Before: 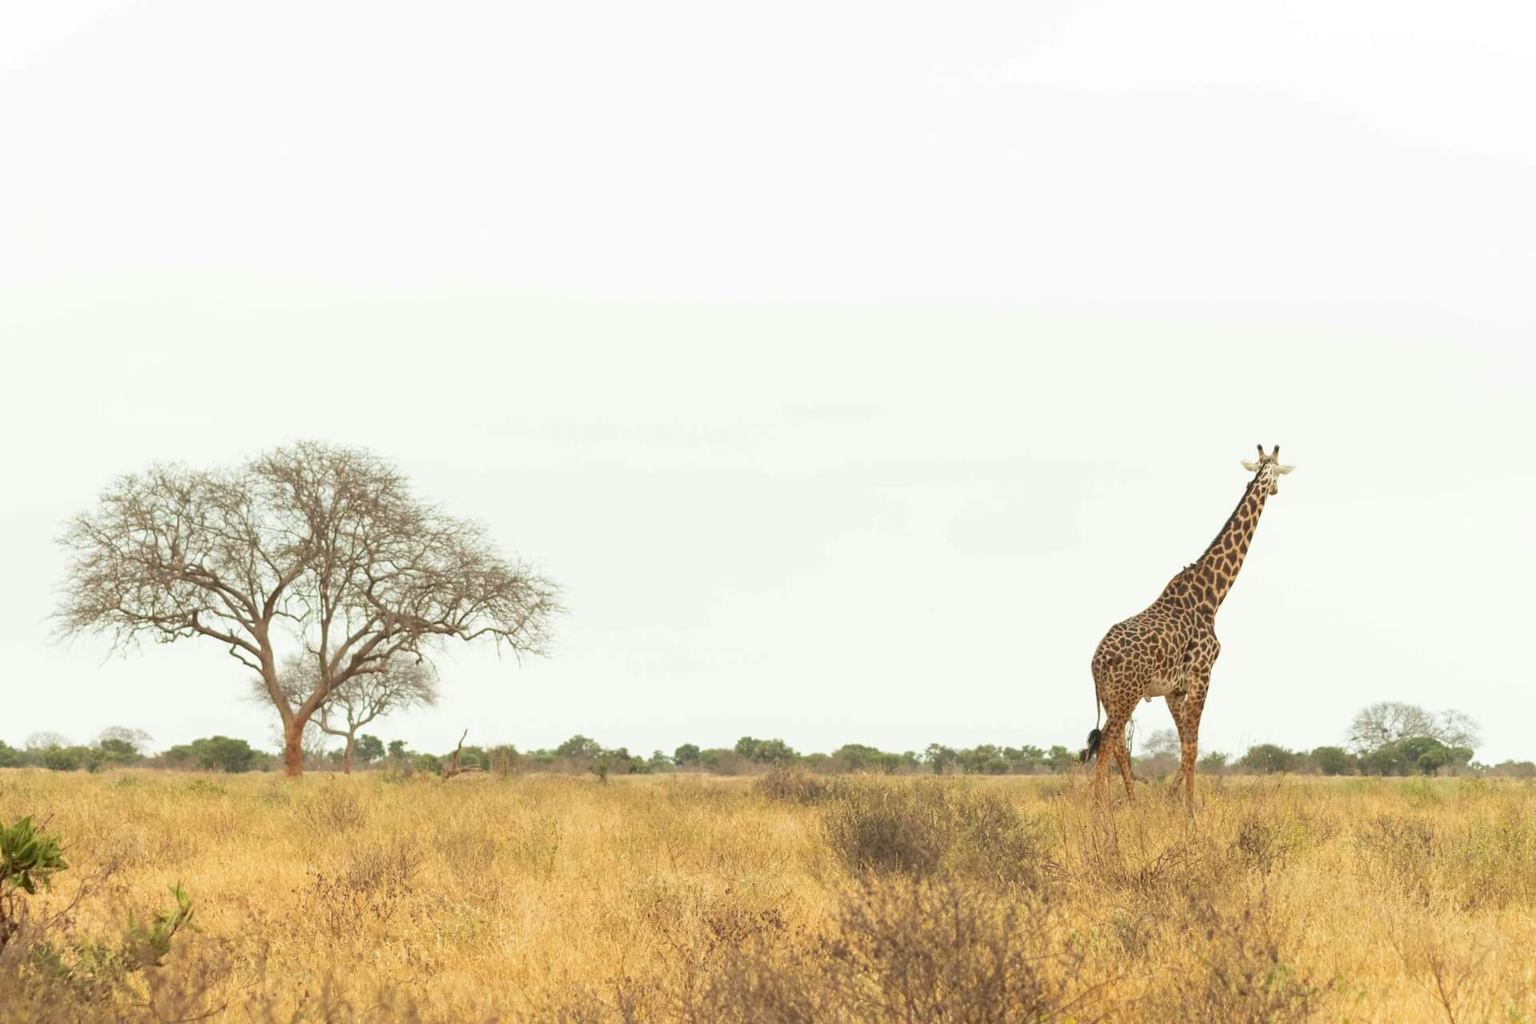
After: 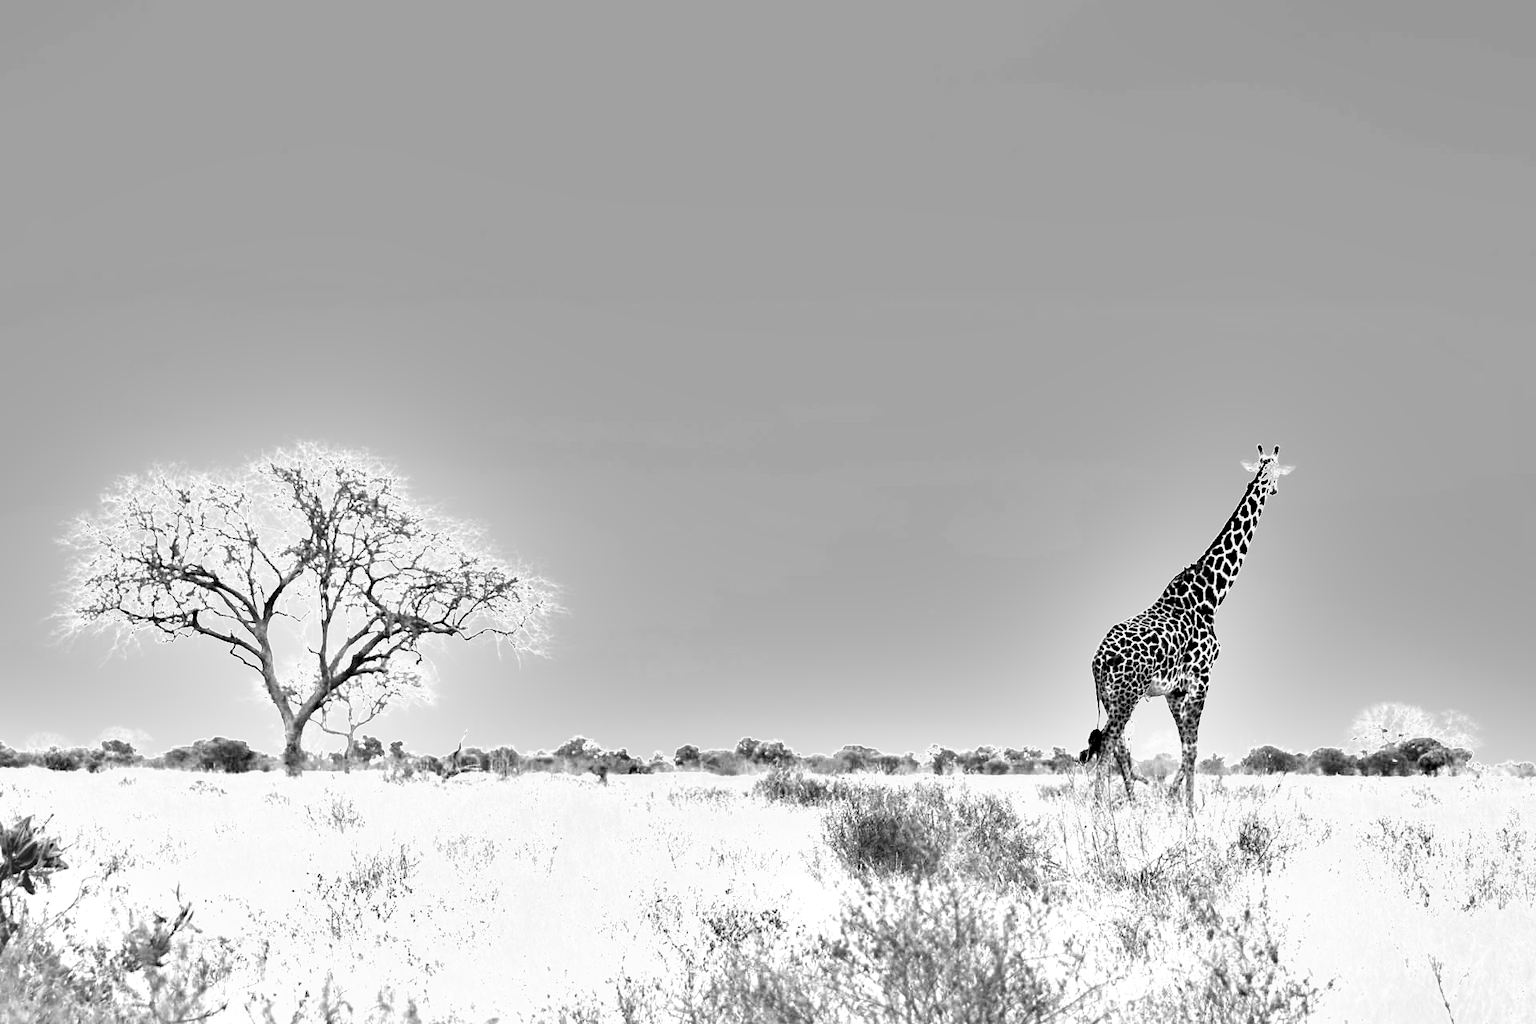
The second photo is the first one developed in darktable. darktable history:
exposure: black level correction -0.023, exposure 1.397 EV, compensate highlight preservation false
shadows and highlights: shadows 12, white point adjustment 1.2, soften with gaussian
monochrome: on, module defaults
rgb curve: curves: ch0 [(0, 0) (0.053, 0.068) (0.122, 0.128) (1, 1)]
